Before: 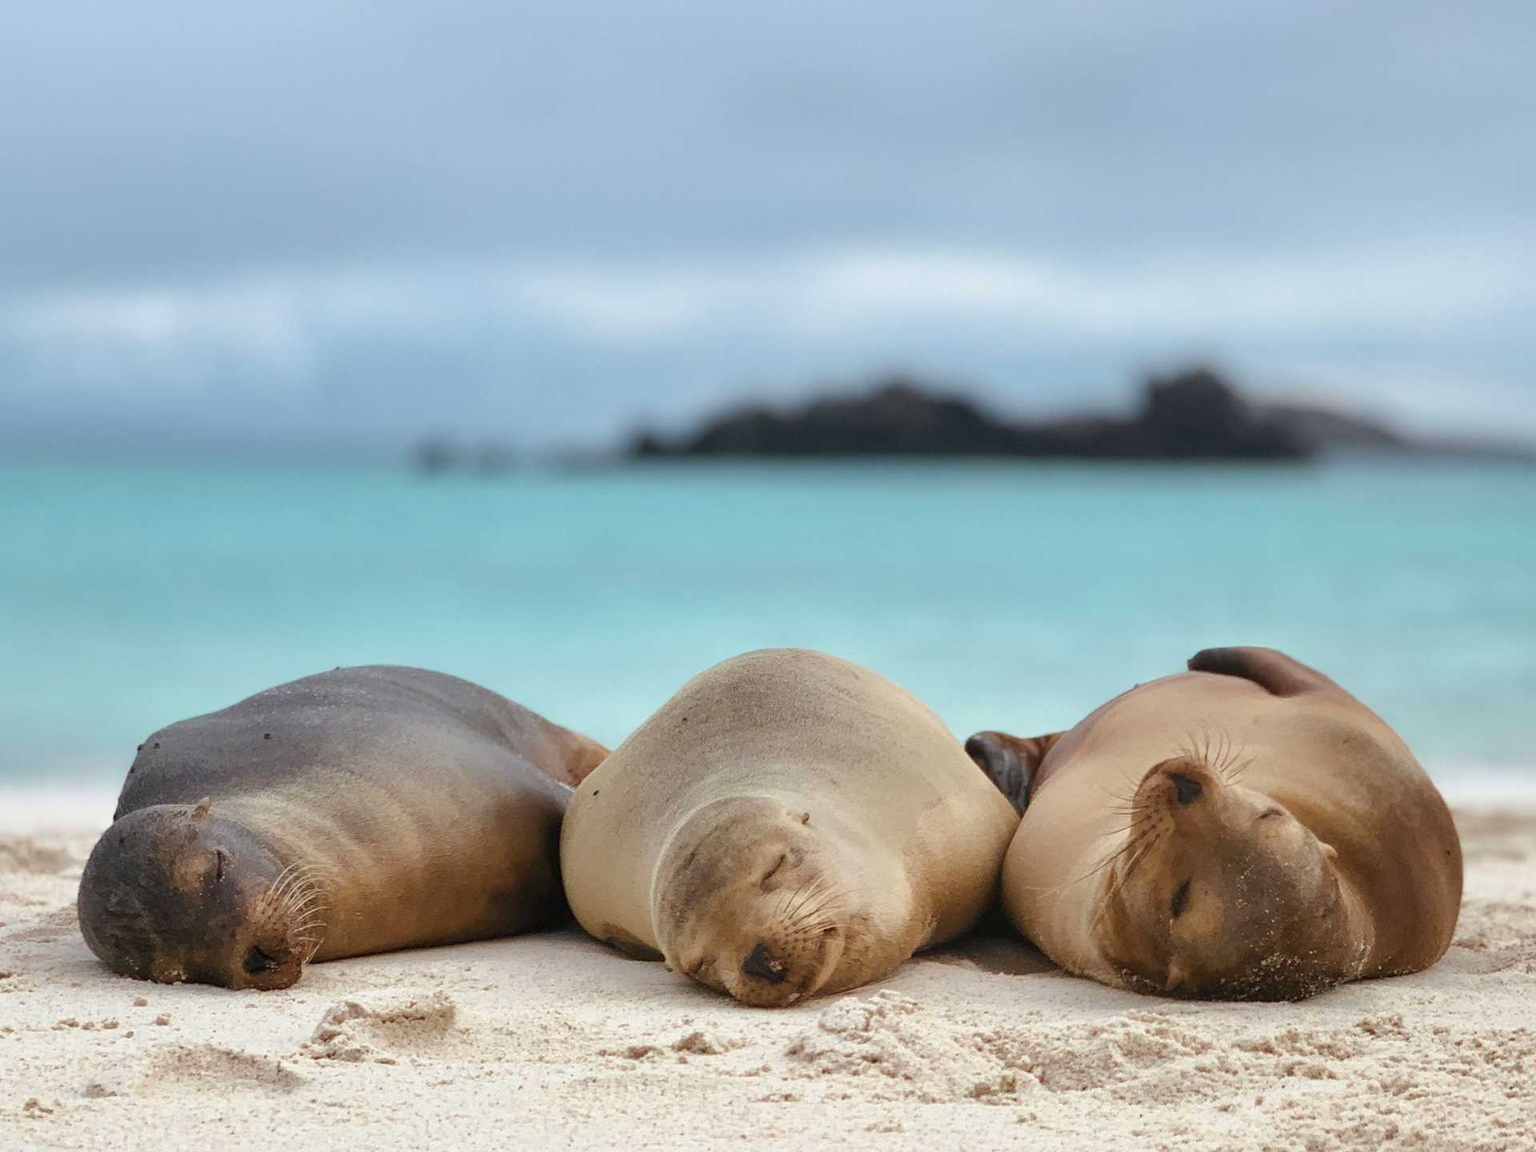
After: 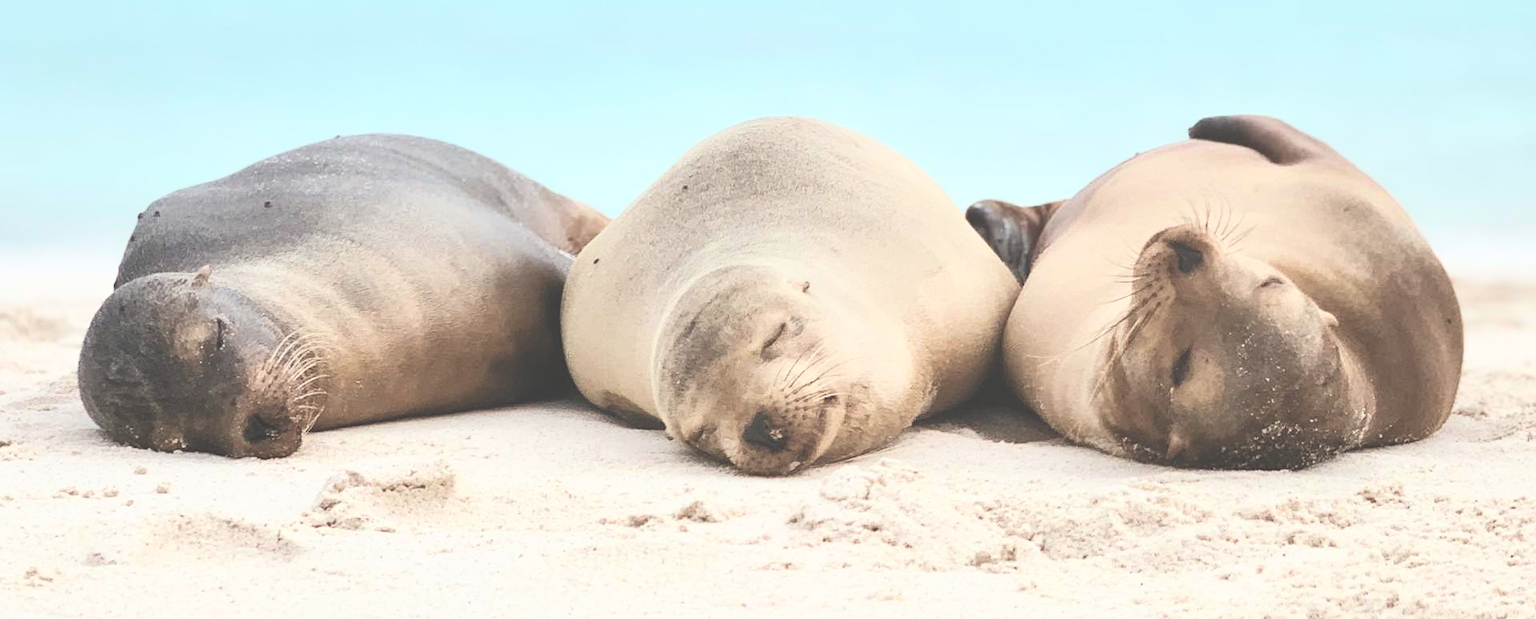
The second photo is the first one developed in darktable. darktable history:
contrast brightness saturation: contrast 0.415, brightness 0.548, saturation -0.192
exposure: black level correction -0.022, exposure -0.036 EV, compensate highlight preservation false
crop and rotate: top 46.24%, right 0.039%
